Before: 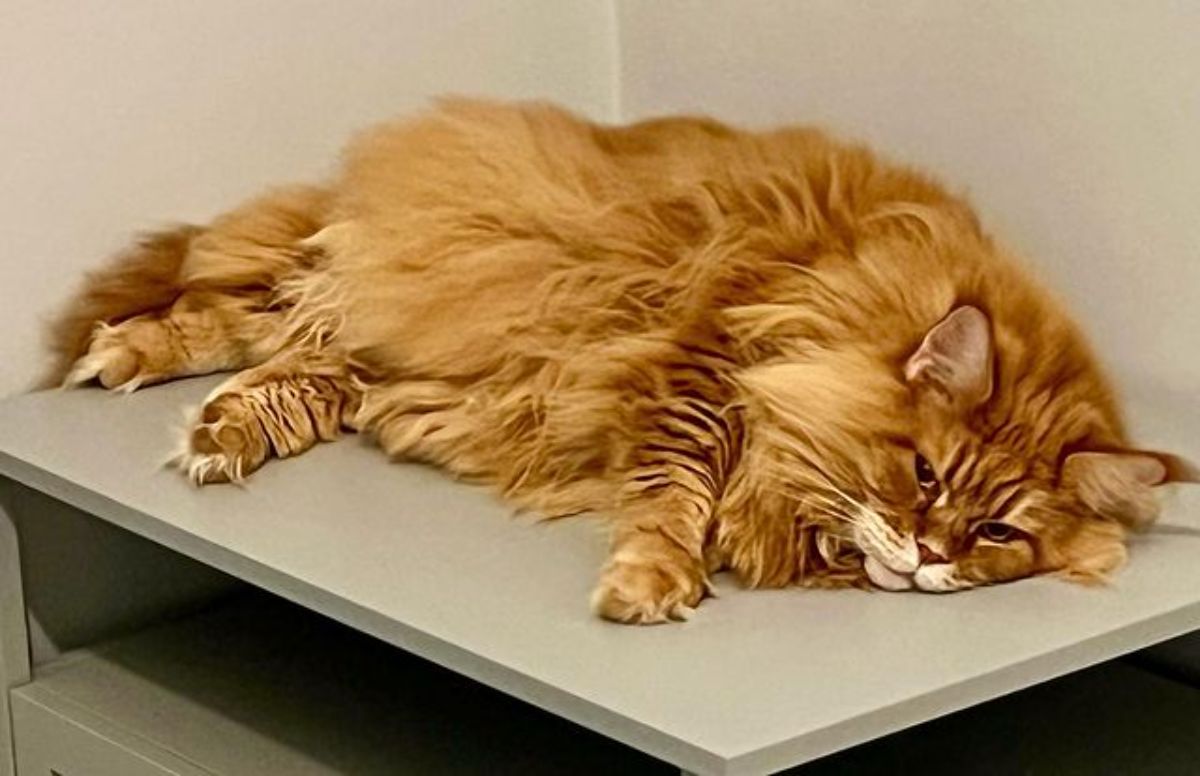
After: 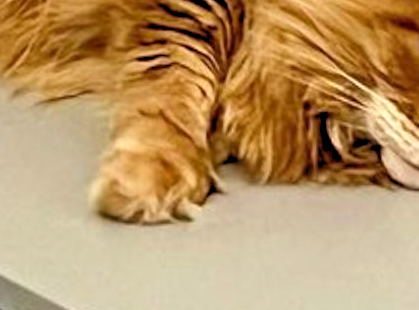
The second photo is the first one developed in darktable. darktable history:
crop: left 37.221%, top 45.169%, right 20.63%, bottom 13.777%
rotate and perspective: rotation 0.72°, lens shift (vertical) -0.352, lens shift (horizontal) -0.051, crop left 0.152, crop right 0.859, crop top 0.019, crop bottom 0.964
rgb levels: levels [[0.013, 0.434, 0.89], [0, 0.5, 1], [0, 0.5, 1]]
